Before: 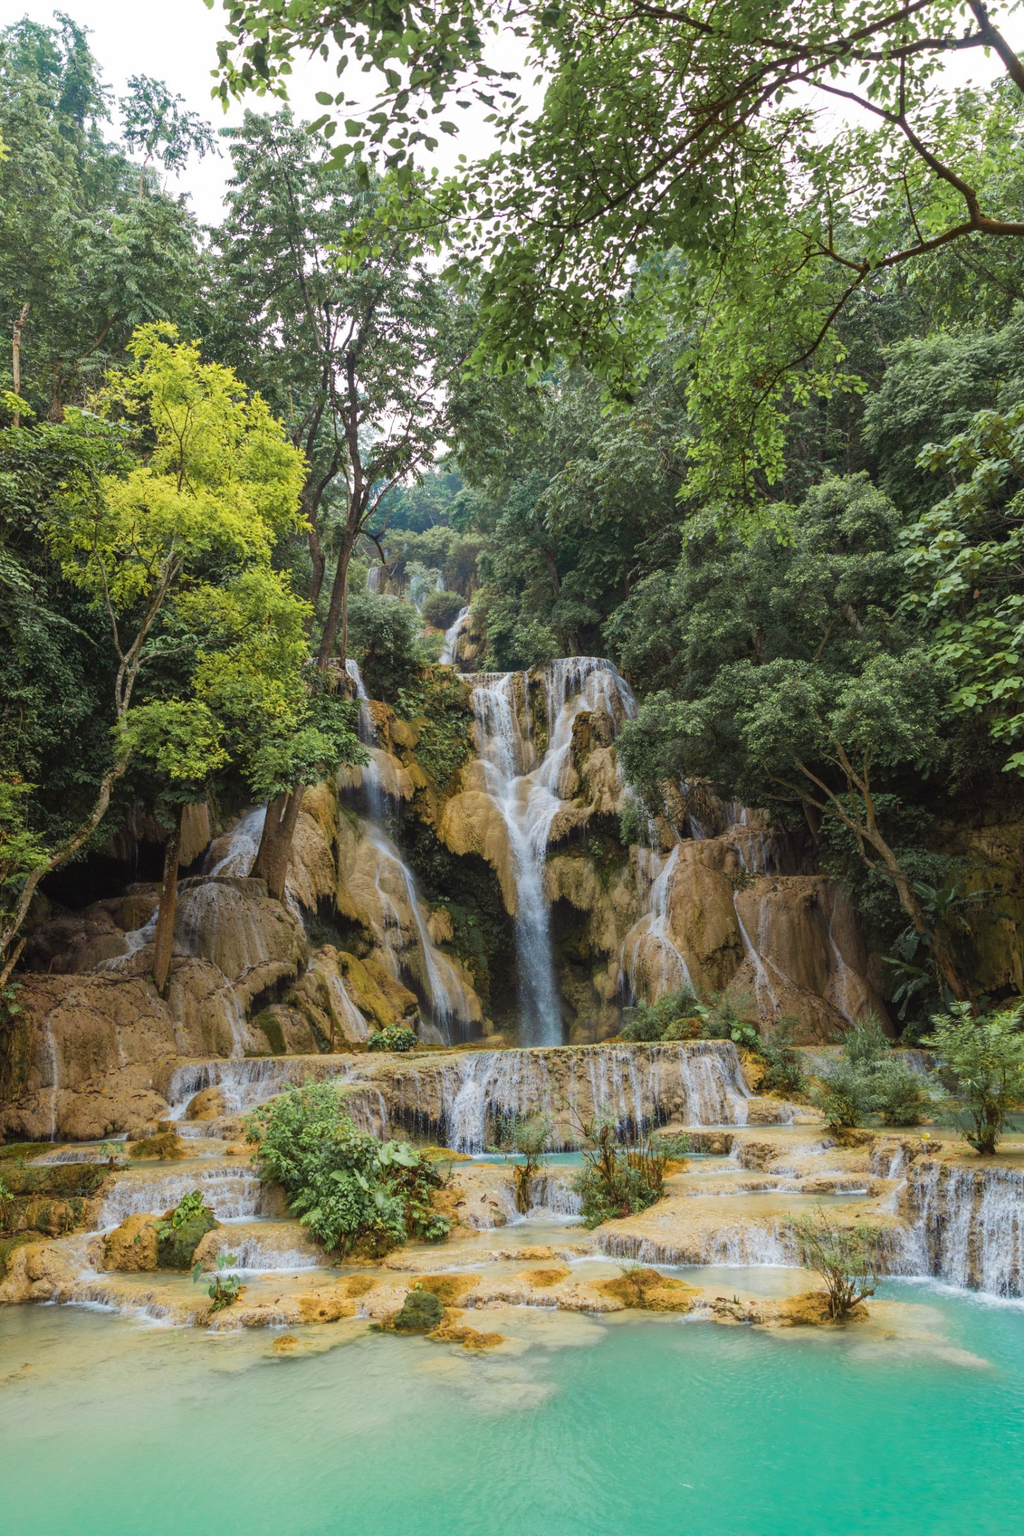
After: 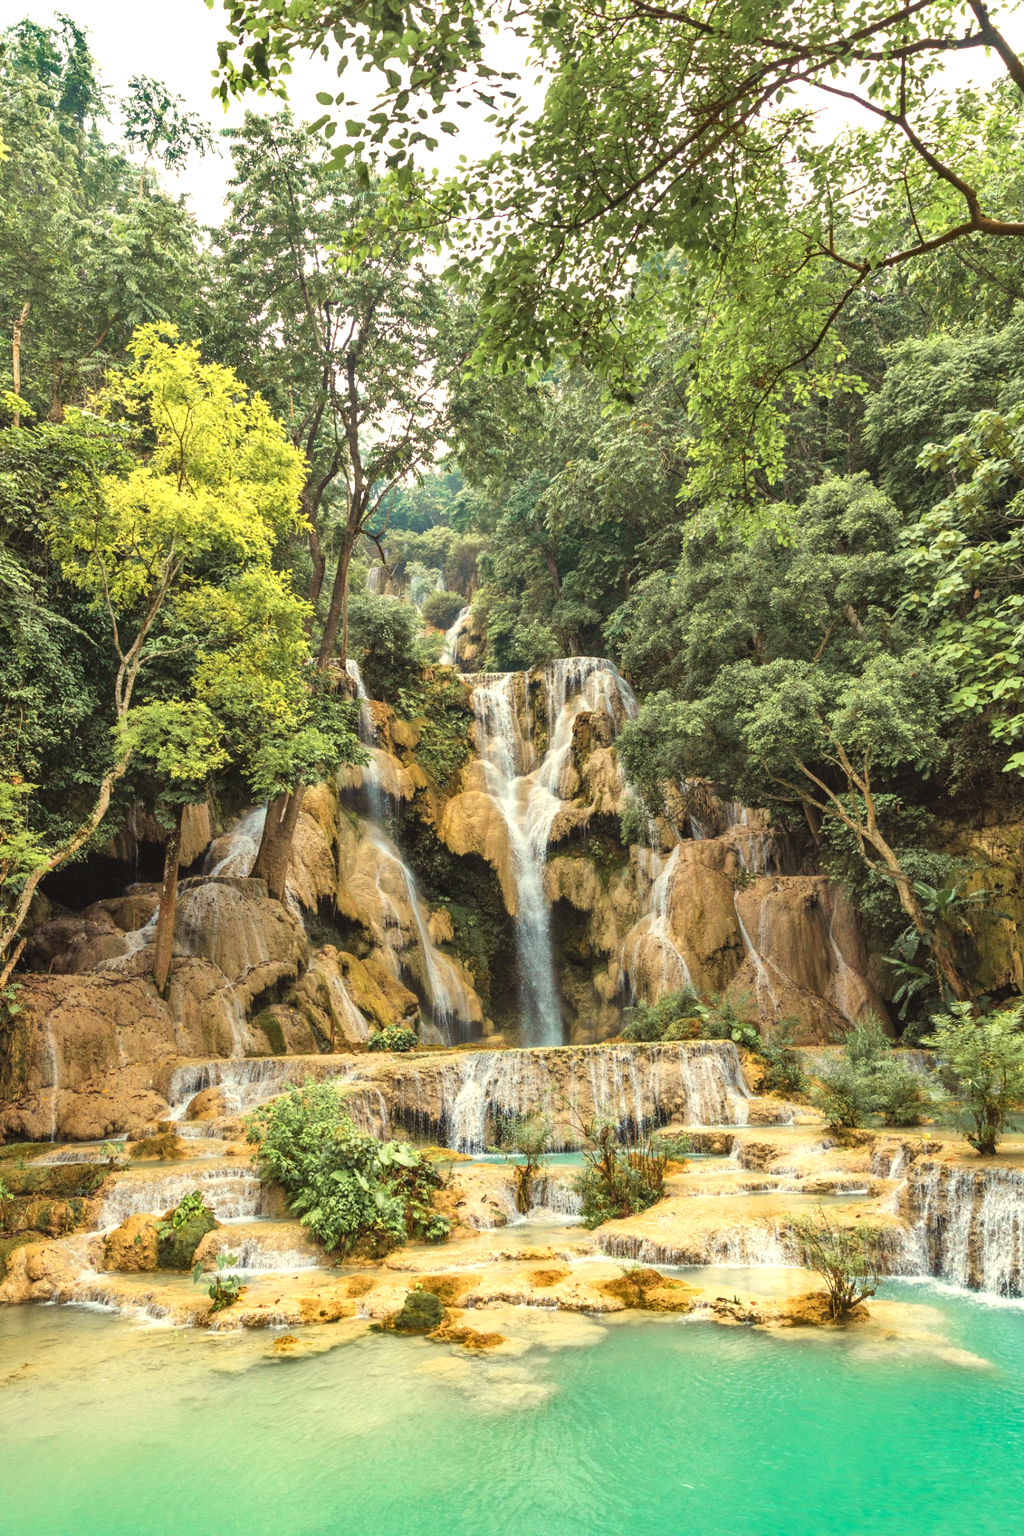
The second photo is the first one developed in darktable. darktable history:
shadows and highlights: white point adjustment 10, highlights -64.21, highlights color adjustment 49.47%, soften with gaussian
exposure: exposure 0.137 EV
highlight reconstruction: method clip highlights, clipping threshold 0
white balance: red 1.073, green 1.011, blue 0.842
